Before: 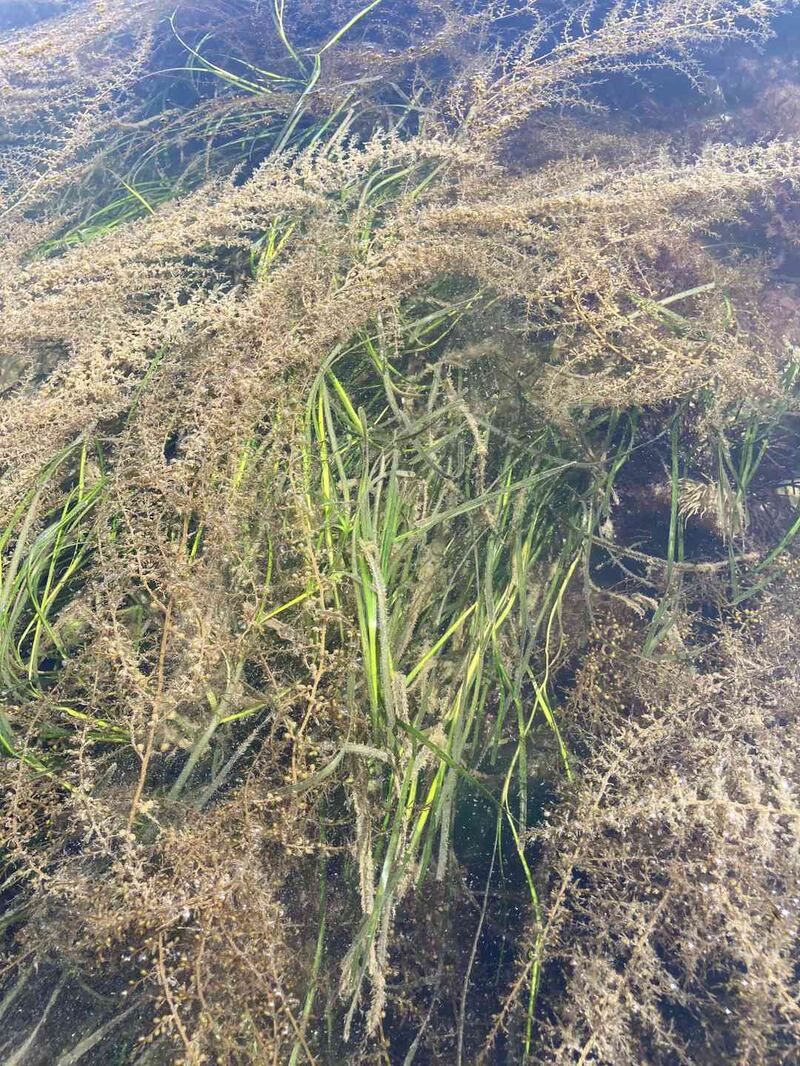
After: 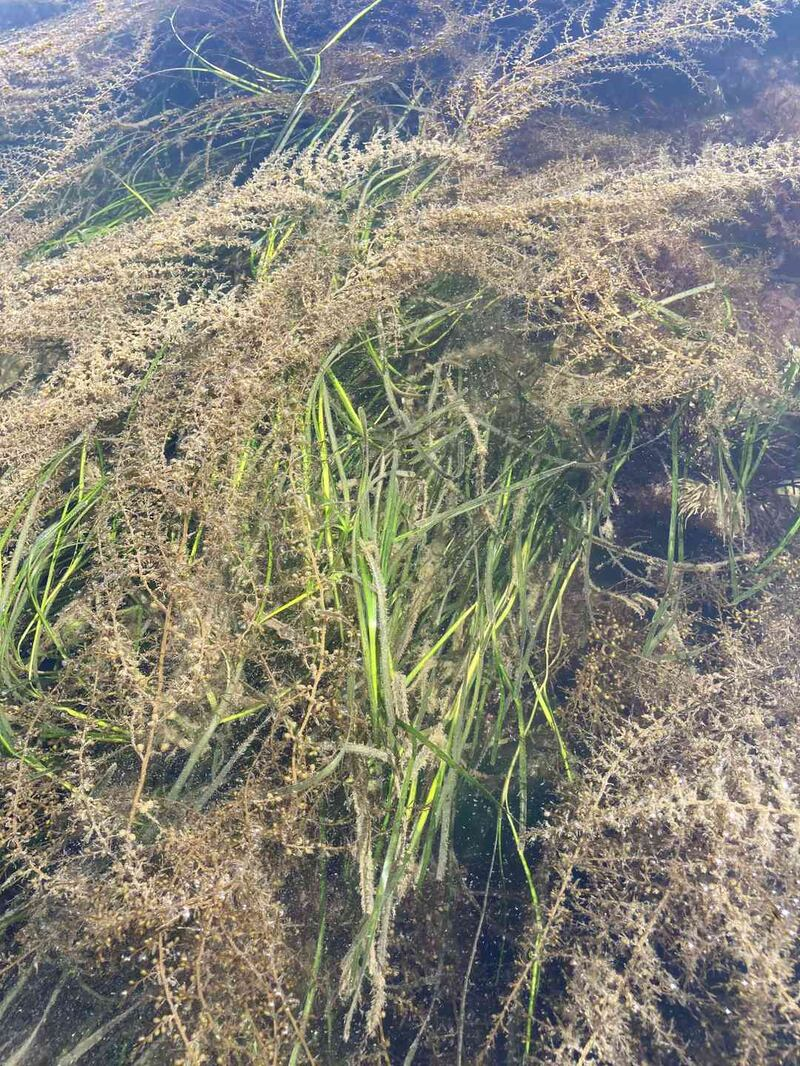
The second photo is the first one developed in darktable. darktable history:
shadows and highlights: radius 265.67, soften with gaussian
